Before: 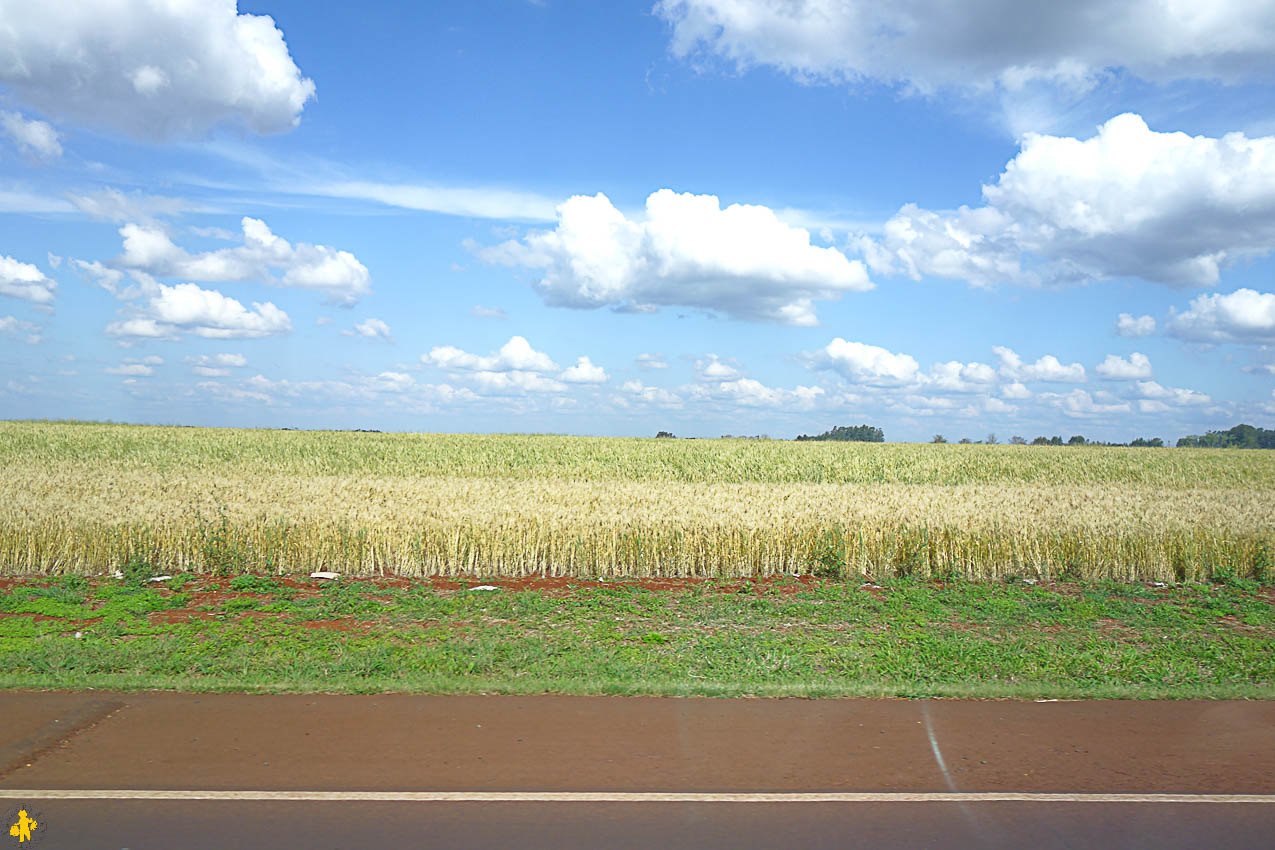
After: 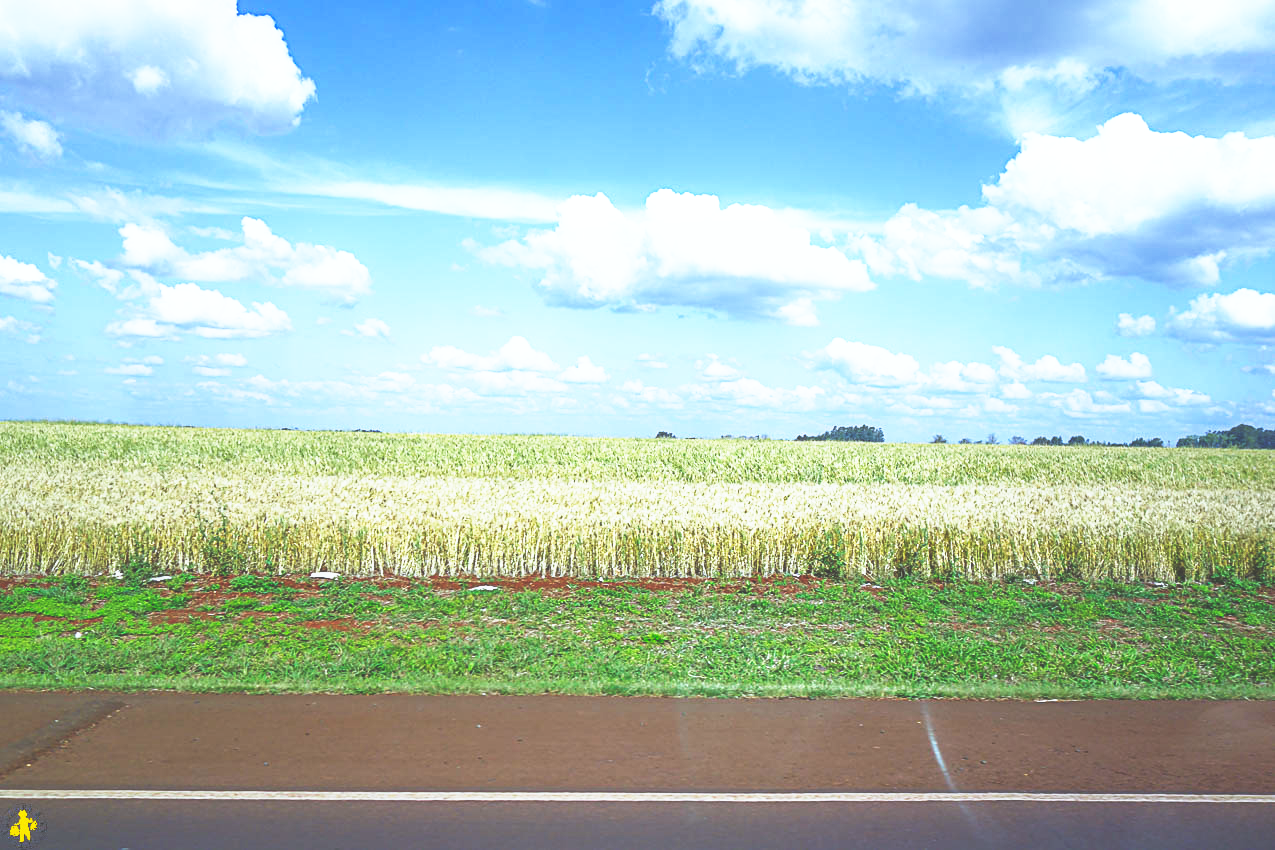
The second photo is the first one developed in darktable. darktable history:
base curve: curves: ch0 [(0, 0.036) (0.007, 0.037) (0.604, 0.887) (1, 1)], preserve colors none
white balance: red 0.926, green 1.003, blue 1.133
local contrast: detail 110%
